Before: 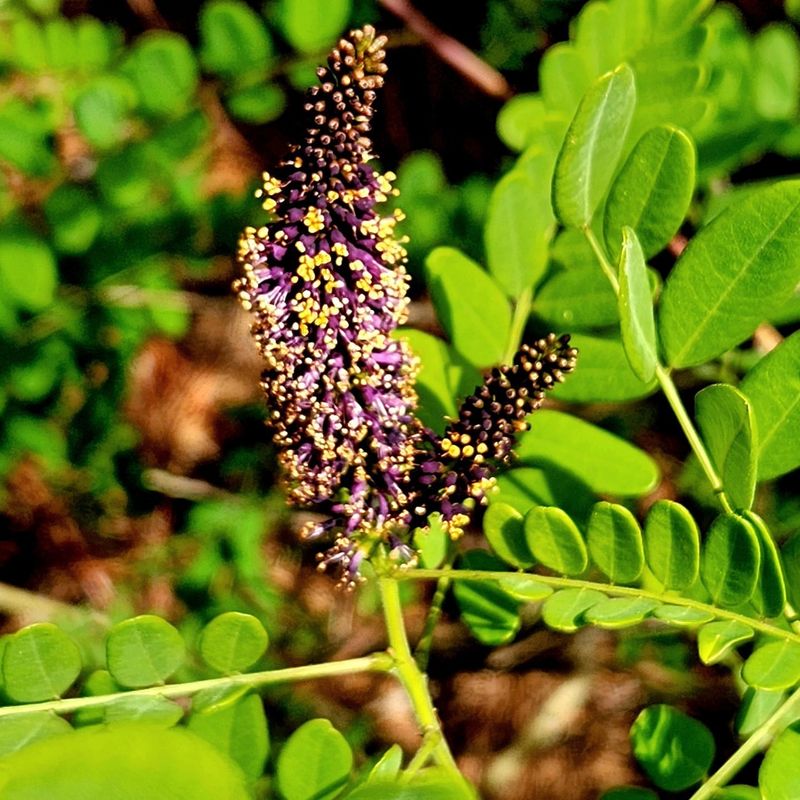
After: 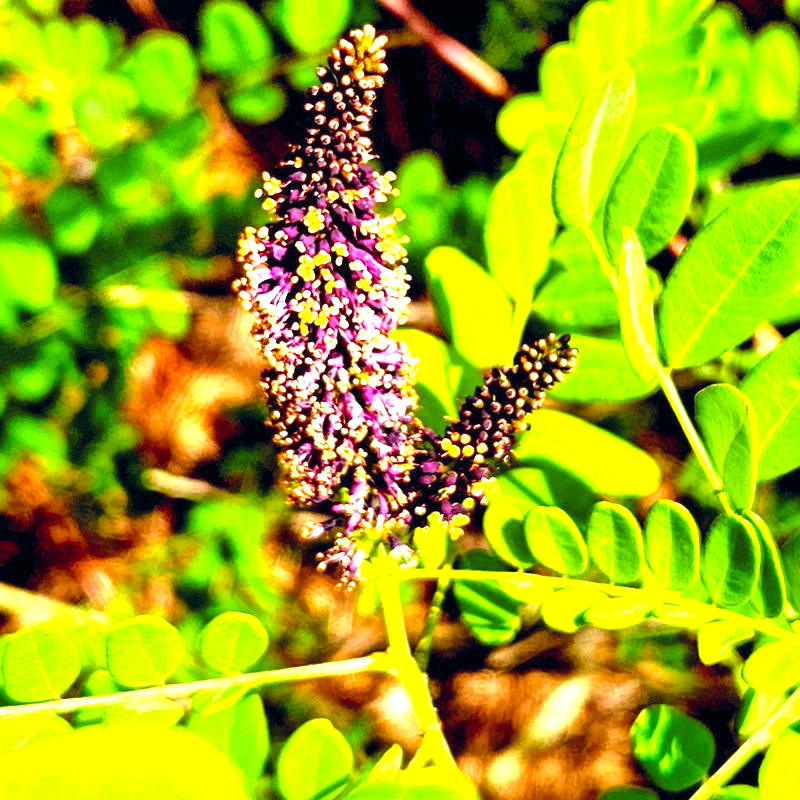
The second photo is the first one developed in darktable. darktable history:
color balance rgb: shadows lift › chroma 9.642%, shadows lift › hue 43.24°, global offset › chroma 0.094%, global offset › hue 249.21°, perceptual saturation grading › global saturation 19.561%
exposure: black level correction 0, exposure 1.678 EV, compensate exposure bias true, compensate highlight preservation false
